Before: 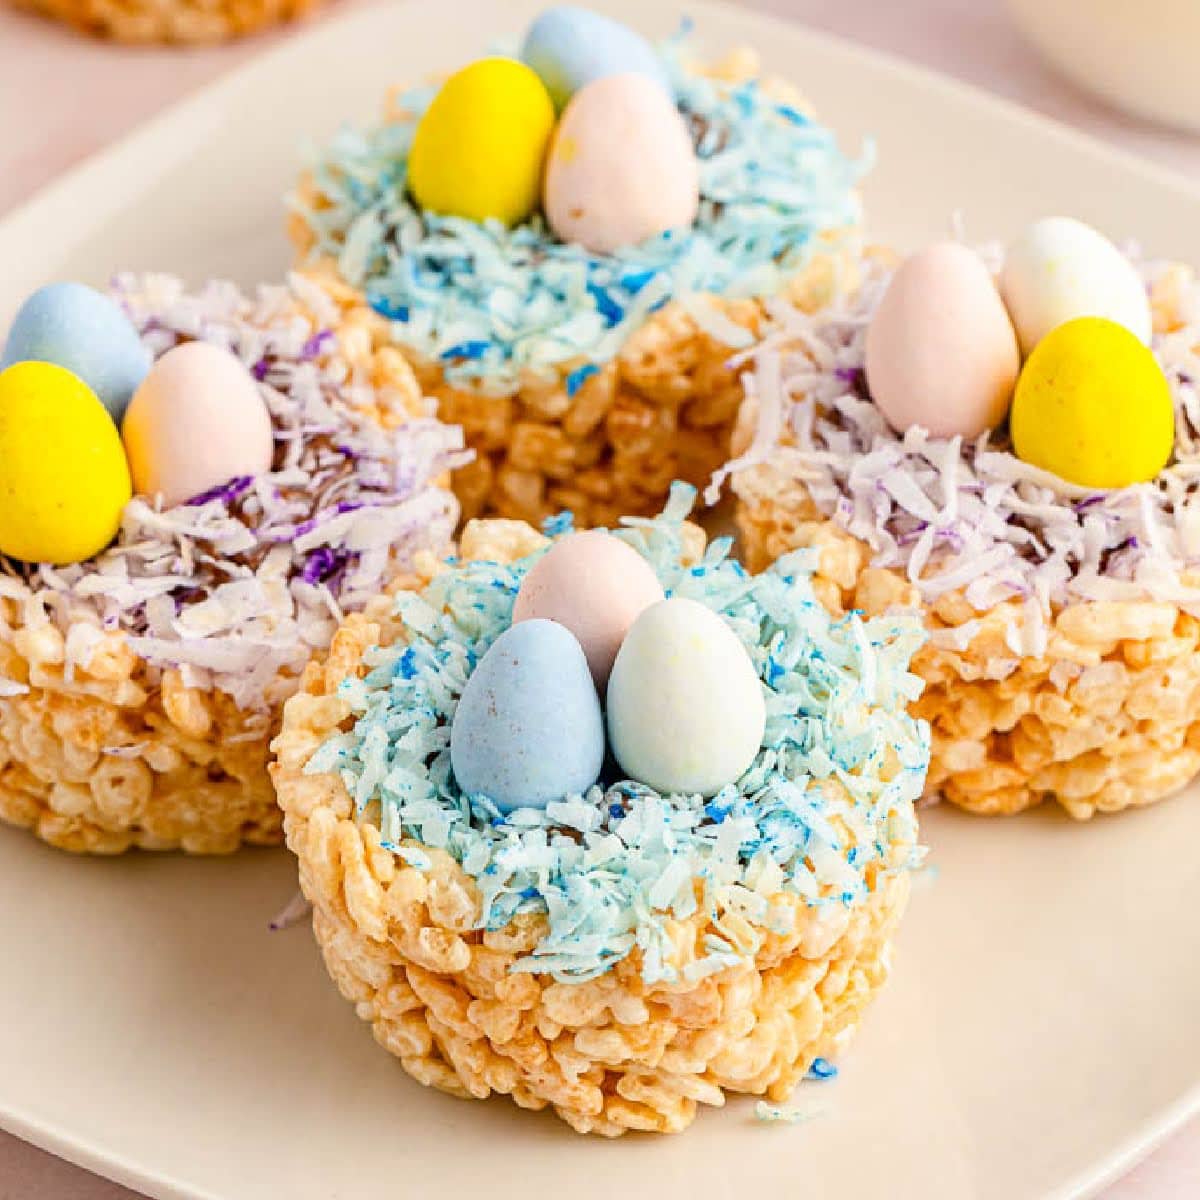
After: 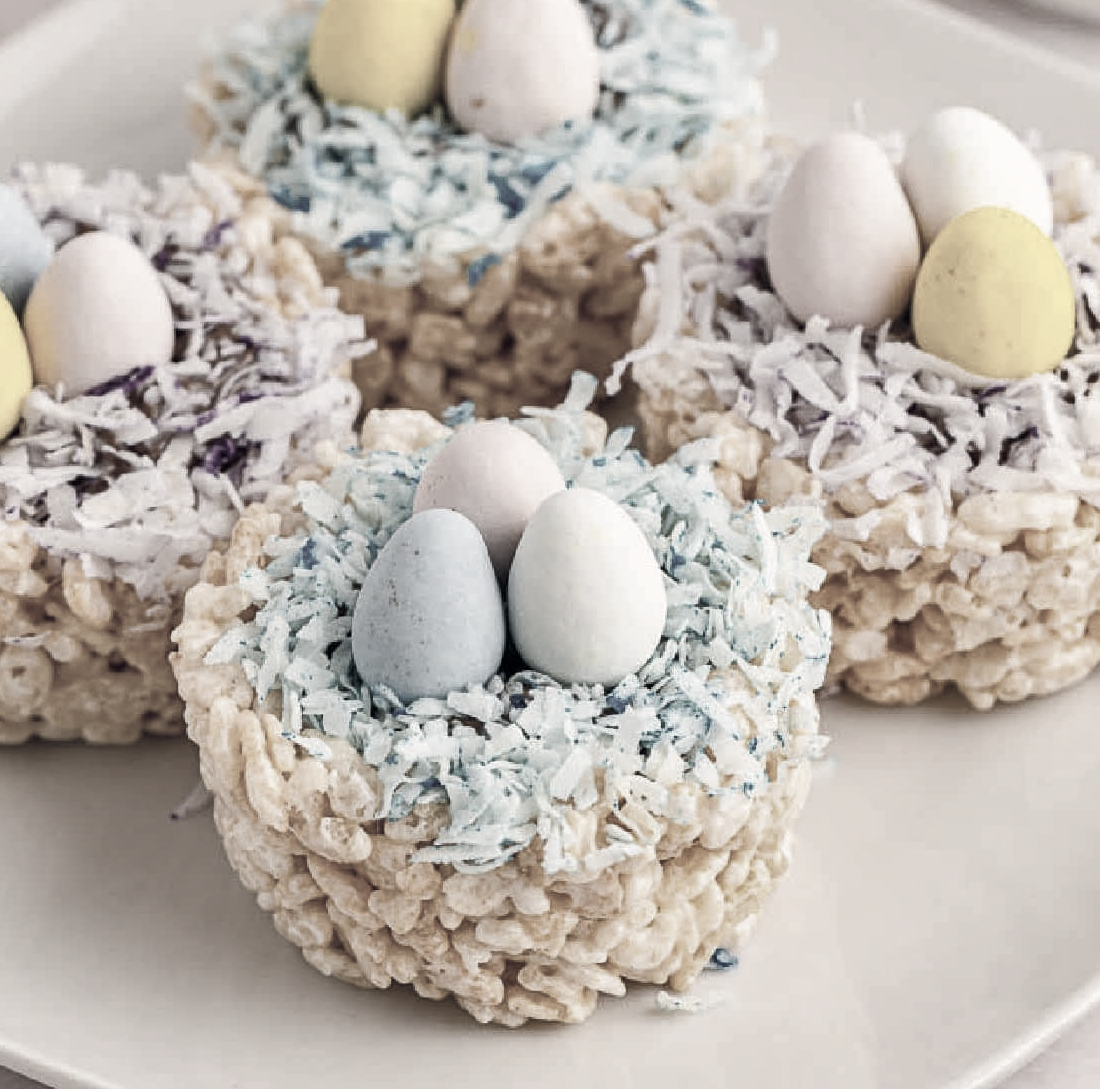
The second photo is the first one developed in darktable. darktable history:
shadows and highlights: shadows 49, highlights -41, soften with gaussian
crop and rotate: left 8.262%, top 9.226%
color correction: saturation 0.2
color balance rgb: shadows lift › hue 87.51°, highlights gain › chroma 1.35%, highlights gain › hue 55.1°, global offset › chroma 0.13%, global offset › hue 253.66°, perceptual saturation grading › global saturation 16.38%
